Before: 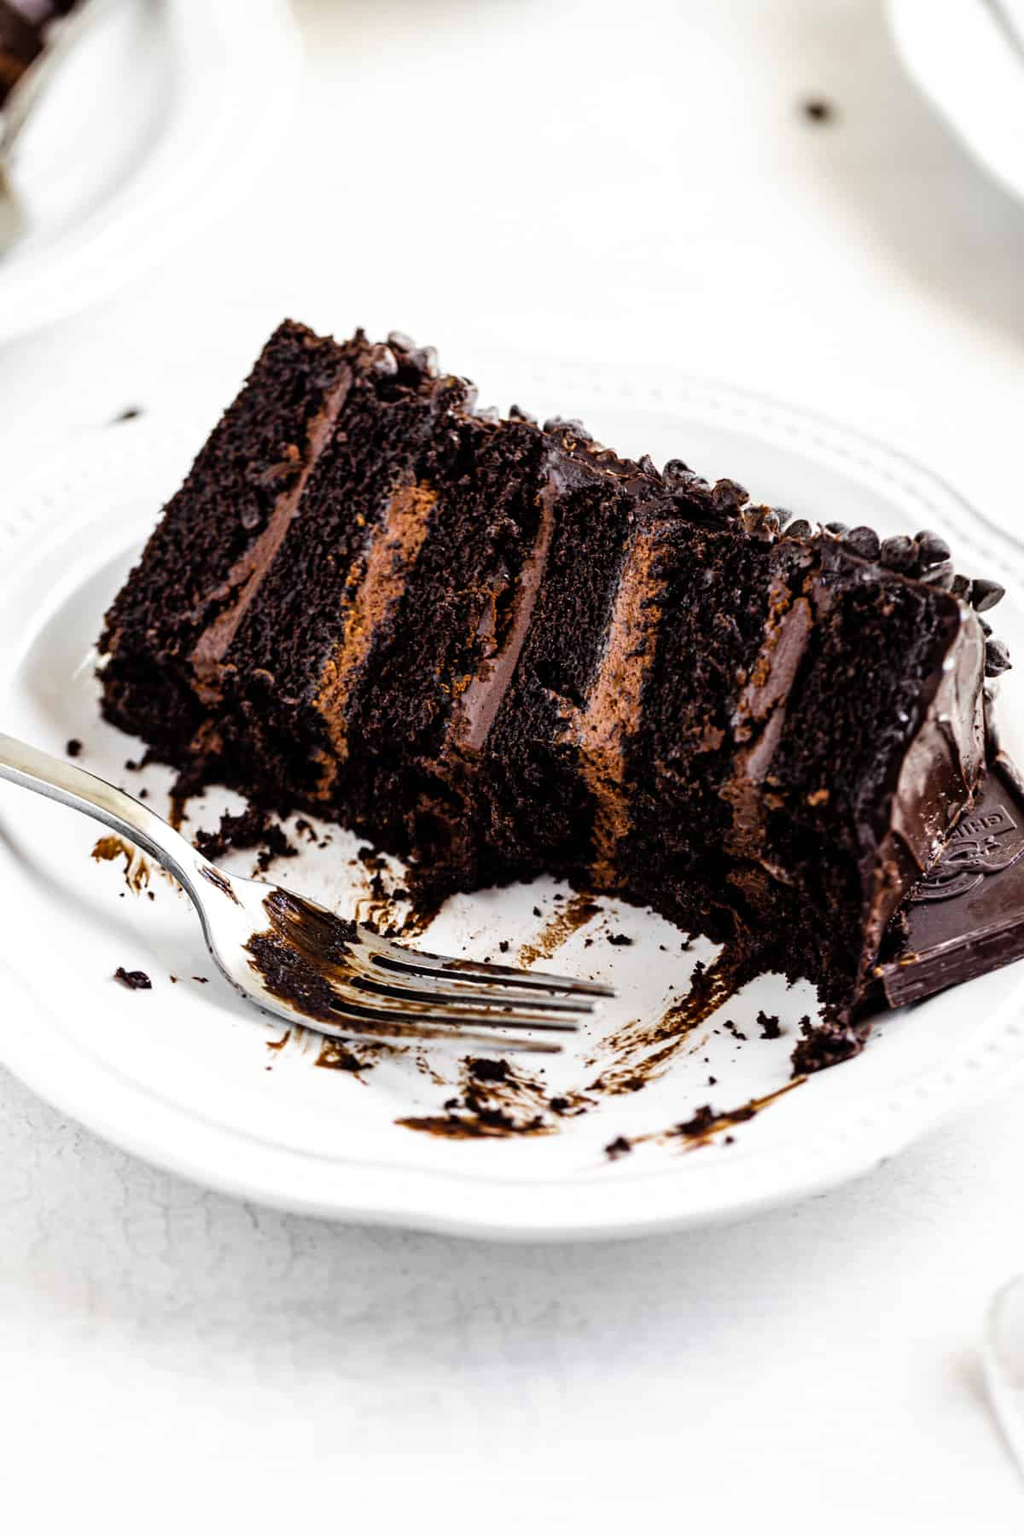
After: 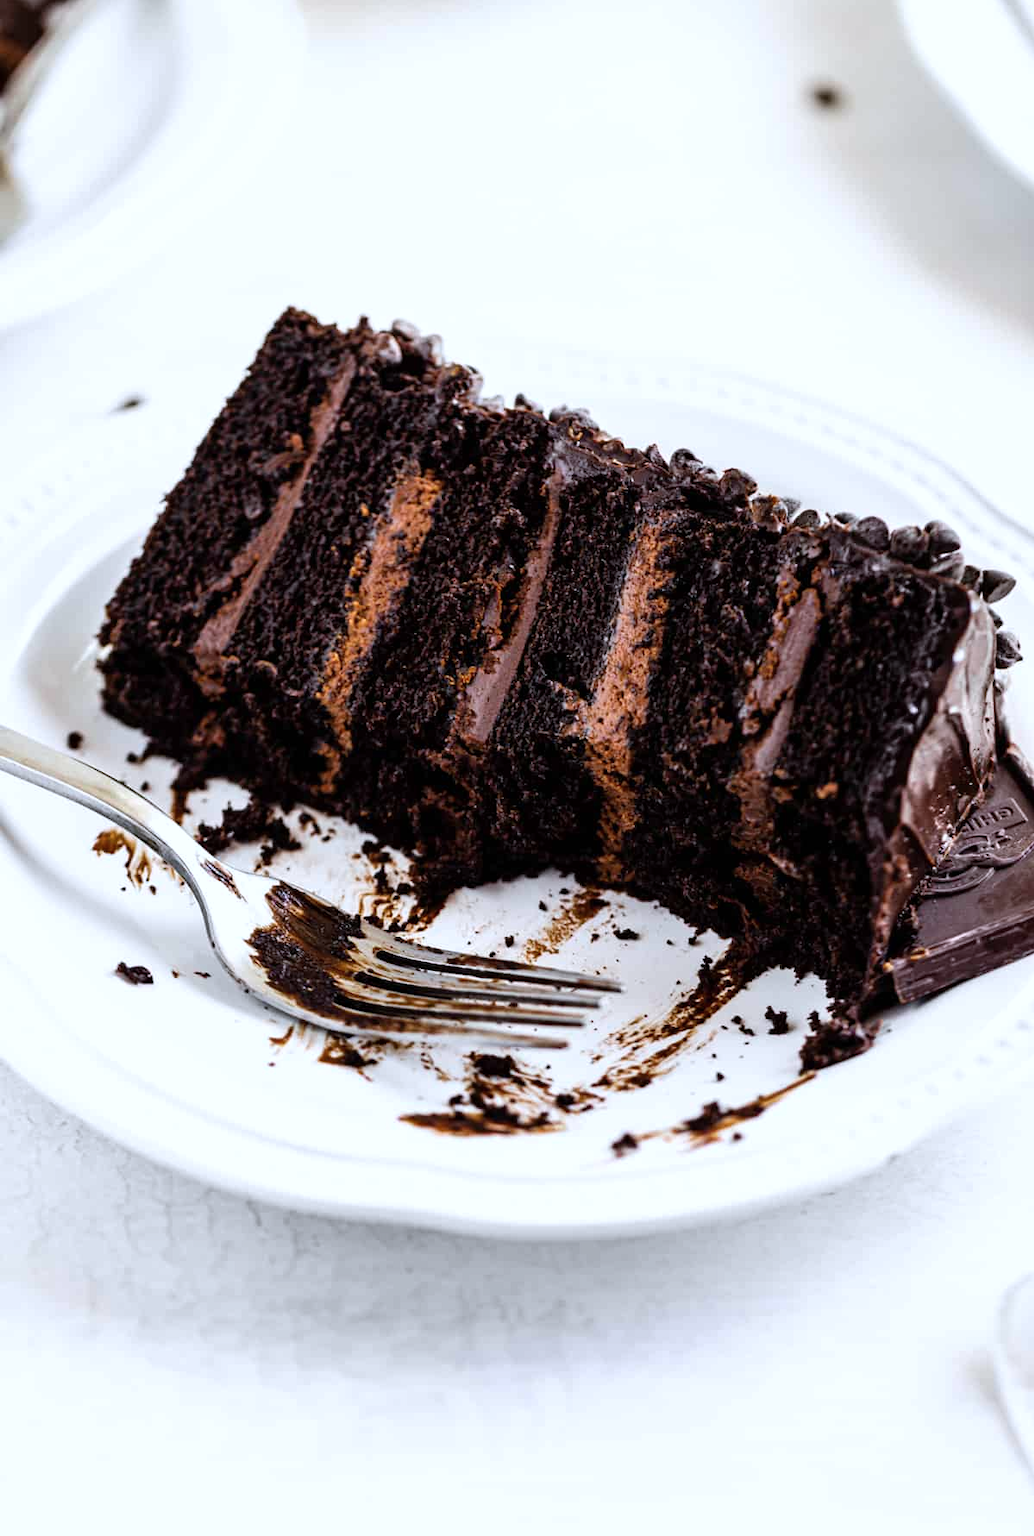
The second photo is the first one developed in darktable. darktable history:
crop: top 1.049%, right 0.001%
color correction: highlights a* -0.772, highlights b* -8.92
